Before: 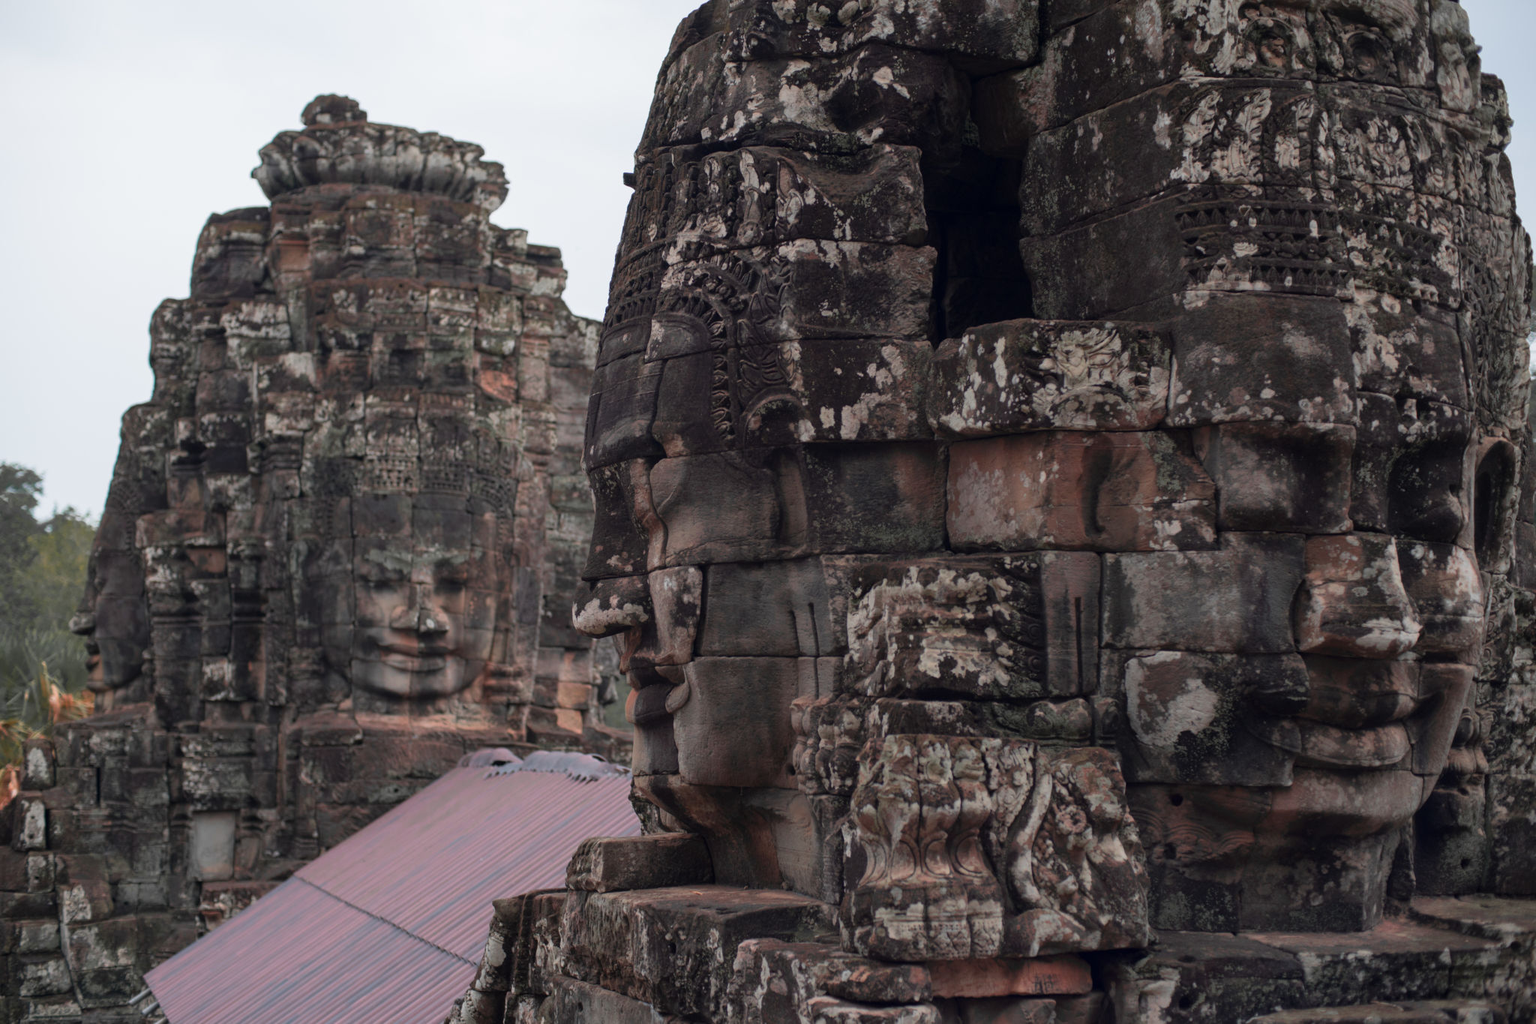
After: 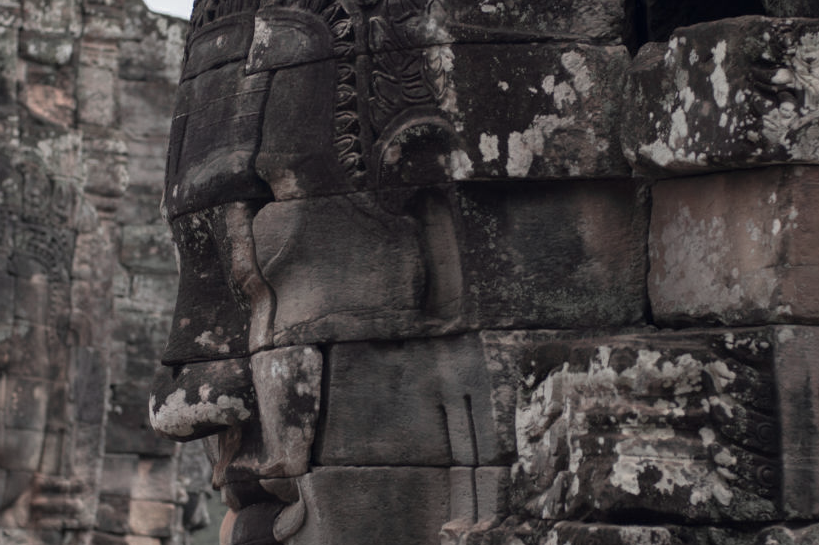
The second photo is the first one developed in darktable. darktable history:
crop: left 30%, top 30%, right 30%, bottom 30%
color zones: curves: ch0 [(0.25, 0.667) (0.758, 0.368)]; ch1 [(0.215, 0.245) (0.761, 0.373)]; ch2 [(0.247, 0.554) (0.761, 0.436)]
